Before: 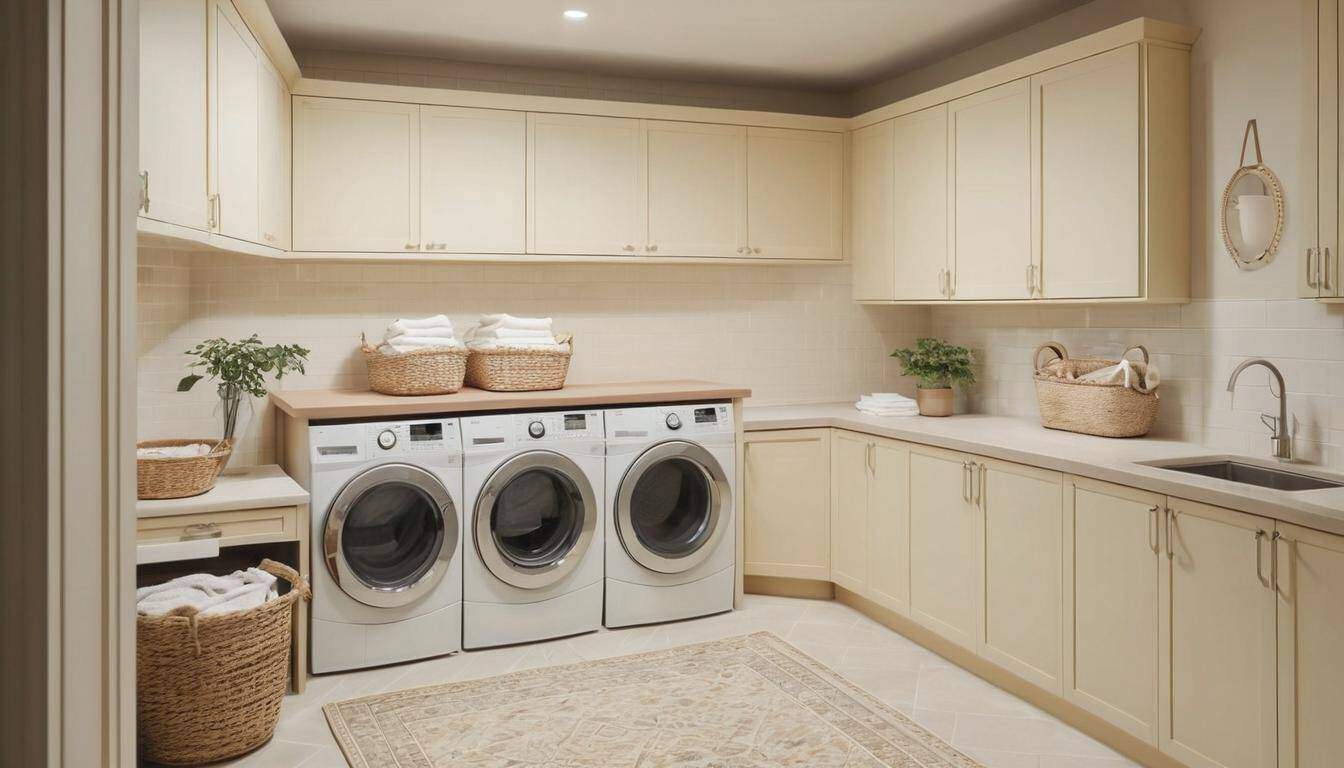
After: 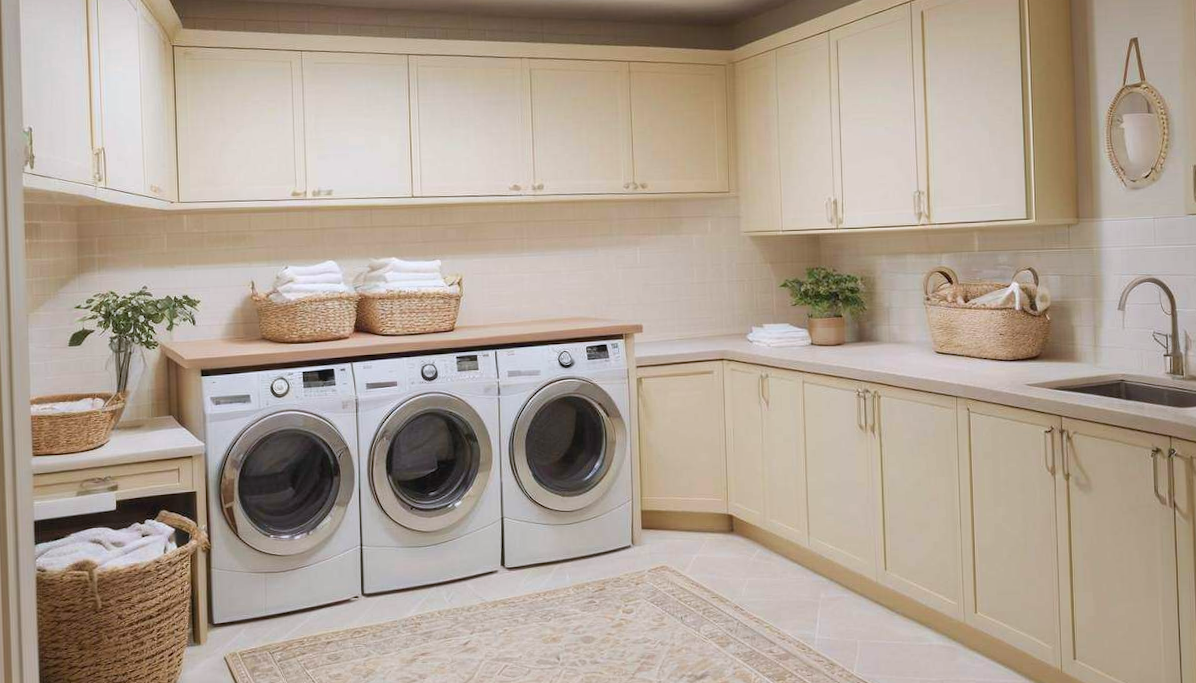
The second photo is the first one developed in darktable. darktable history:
velvia: strength 15%
white balance: red 0.984, blue 1.059
crop and rotate: angle 1.96°, left 5.673%, top 5.673%
